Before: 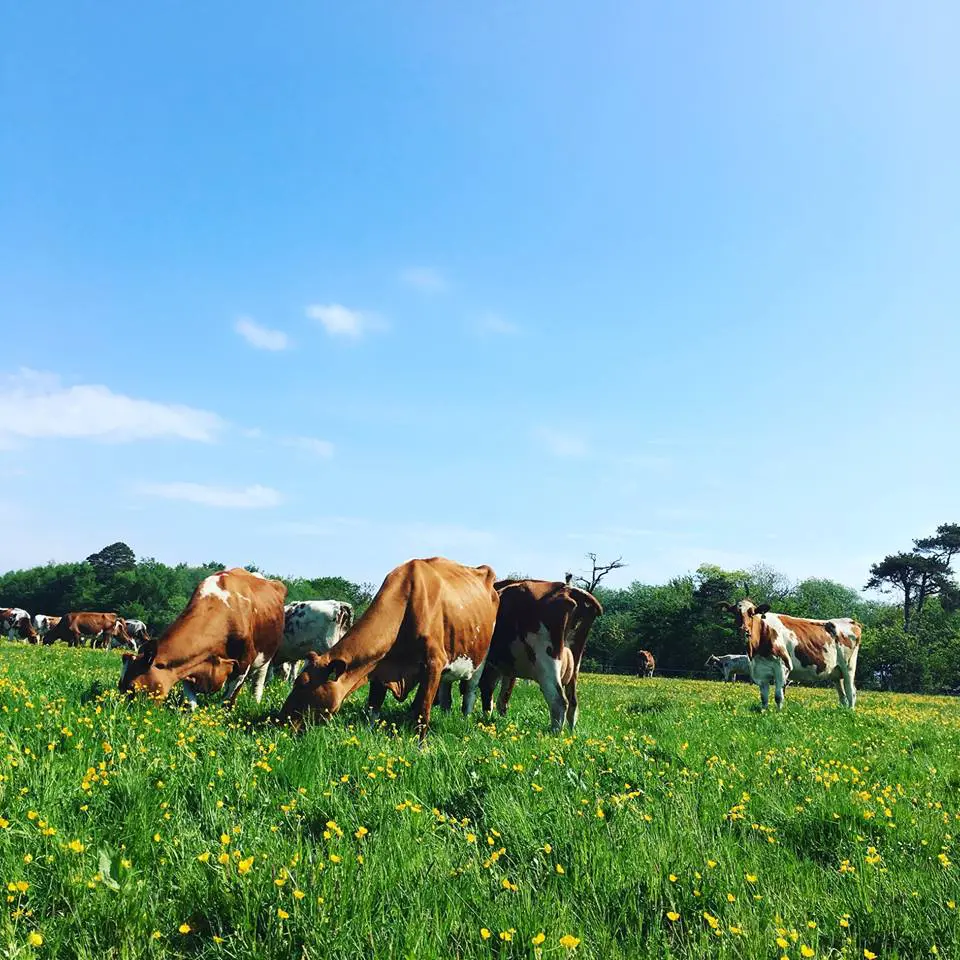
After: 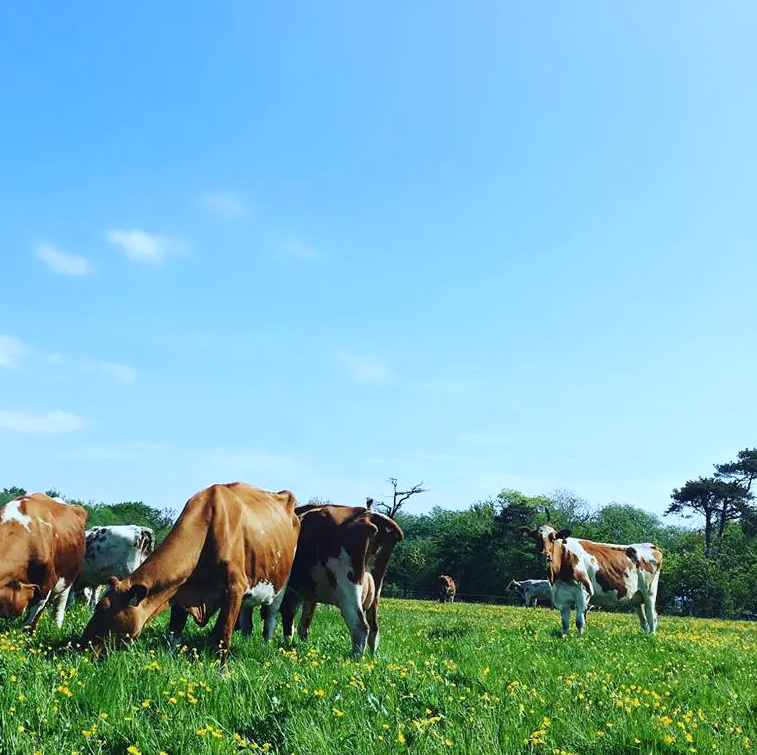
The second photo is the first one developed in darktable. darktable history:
crop and rotate: left 20.74%, top 7.912%, right 0.375%, bottom 13.378%
white balance: red 0.924, blue 1.095
